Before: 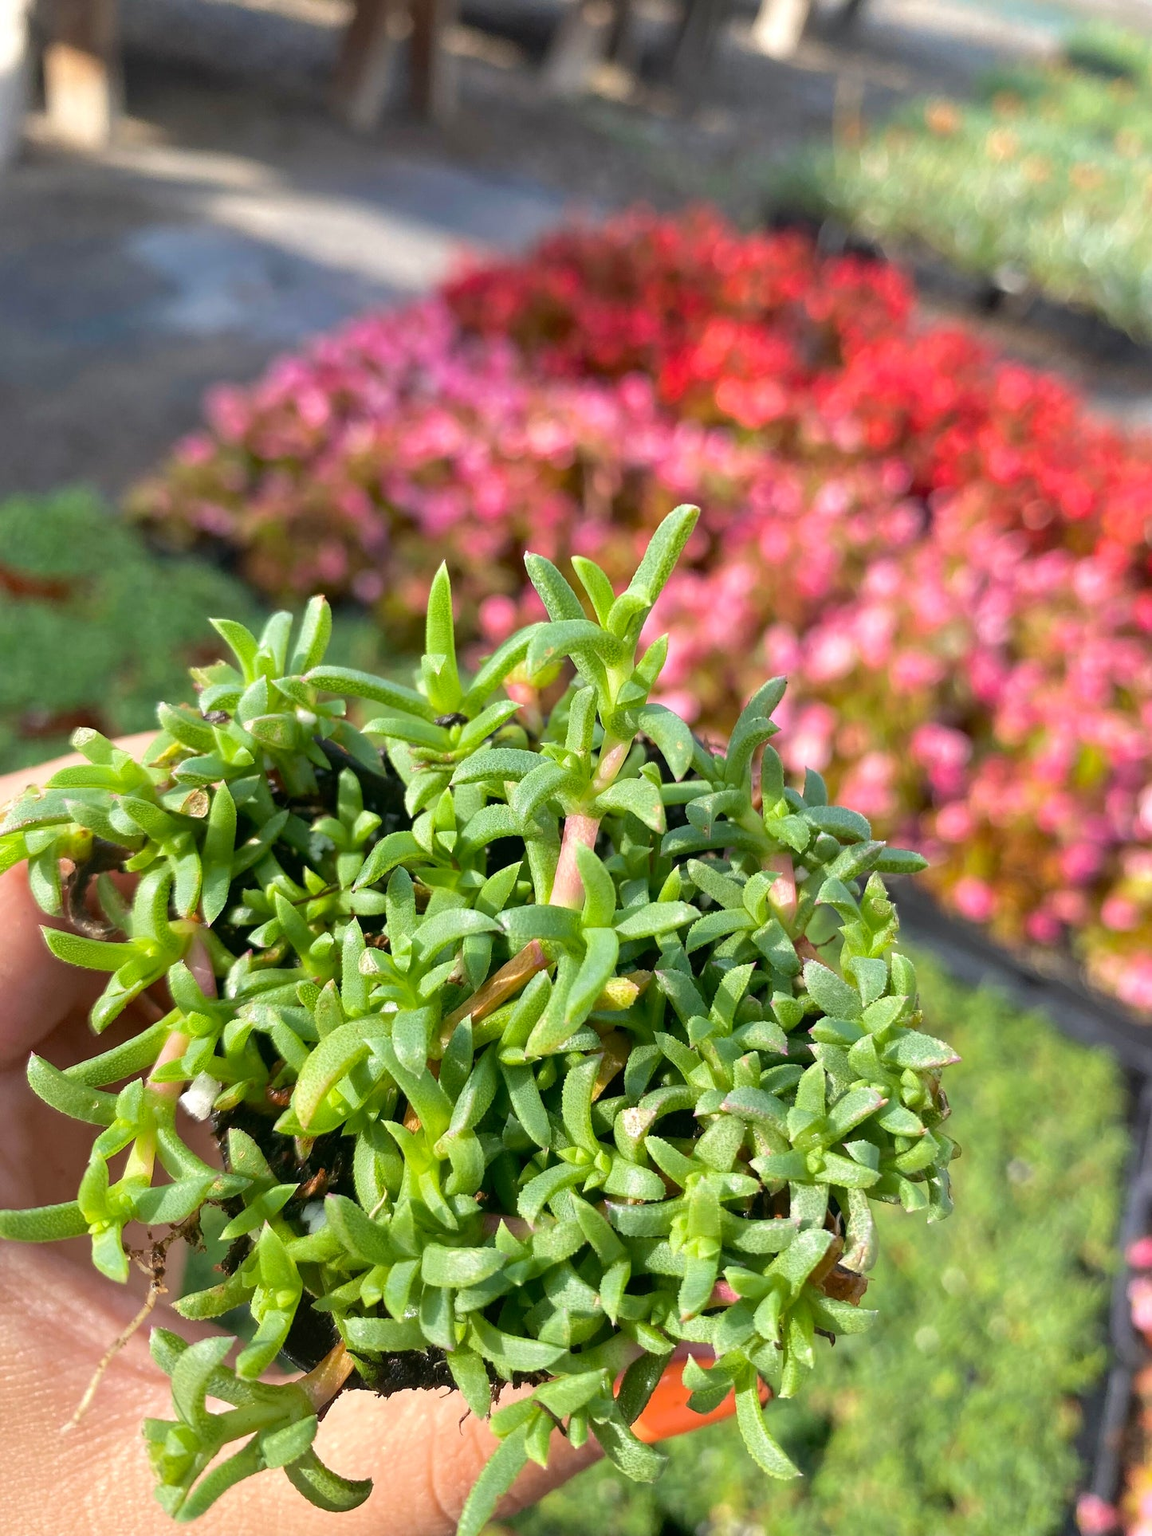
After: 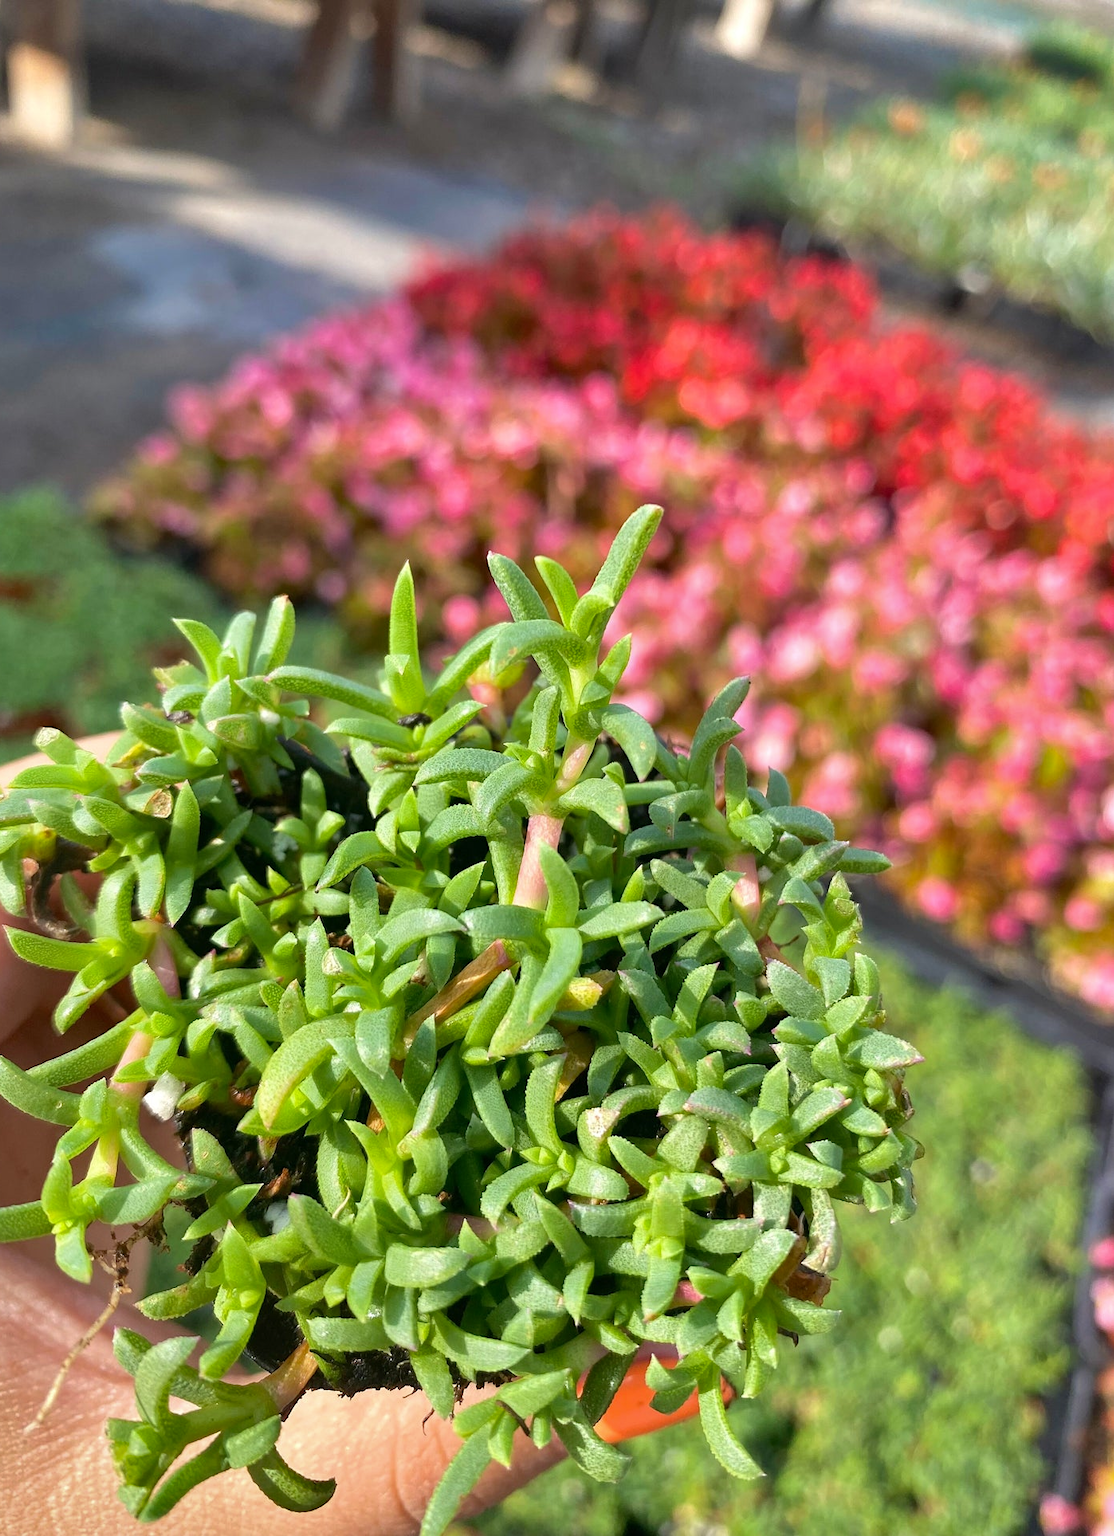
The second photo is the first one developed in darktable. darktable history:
shadows and highlights: radius 116.66, shadows 41.93, highlights -61.6, soften with gaussian
crop and rotate: left 3.249%
